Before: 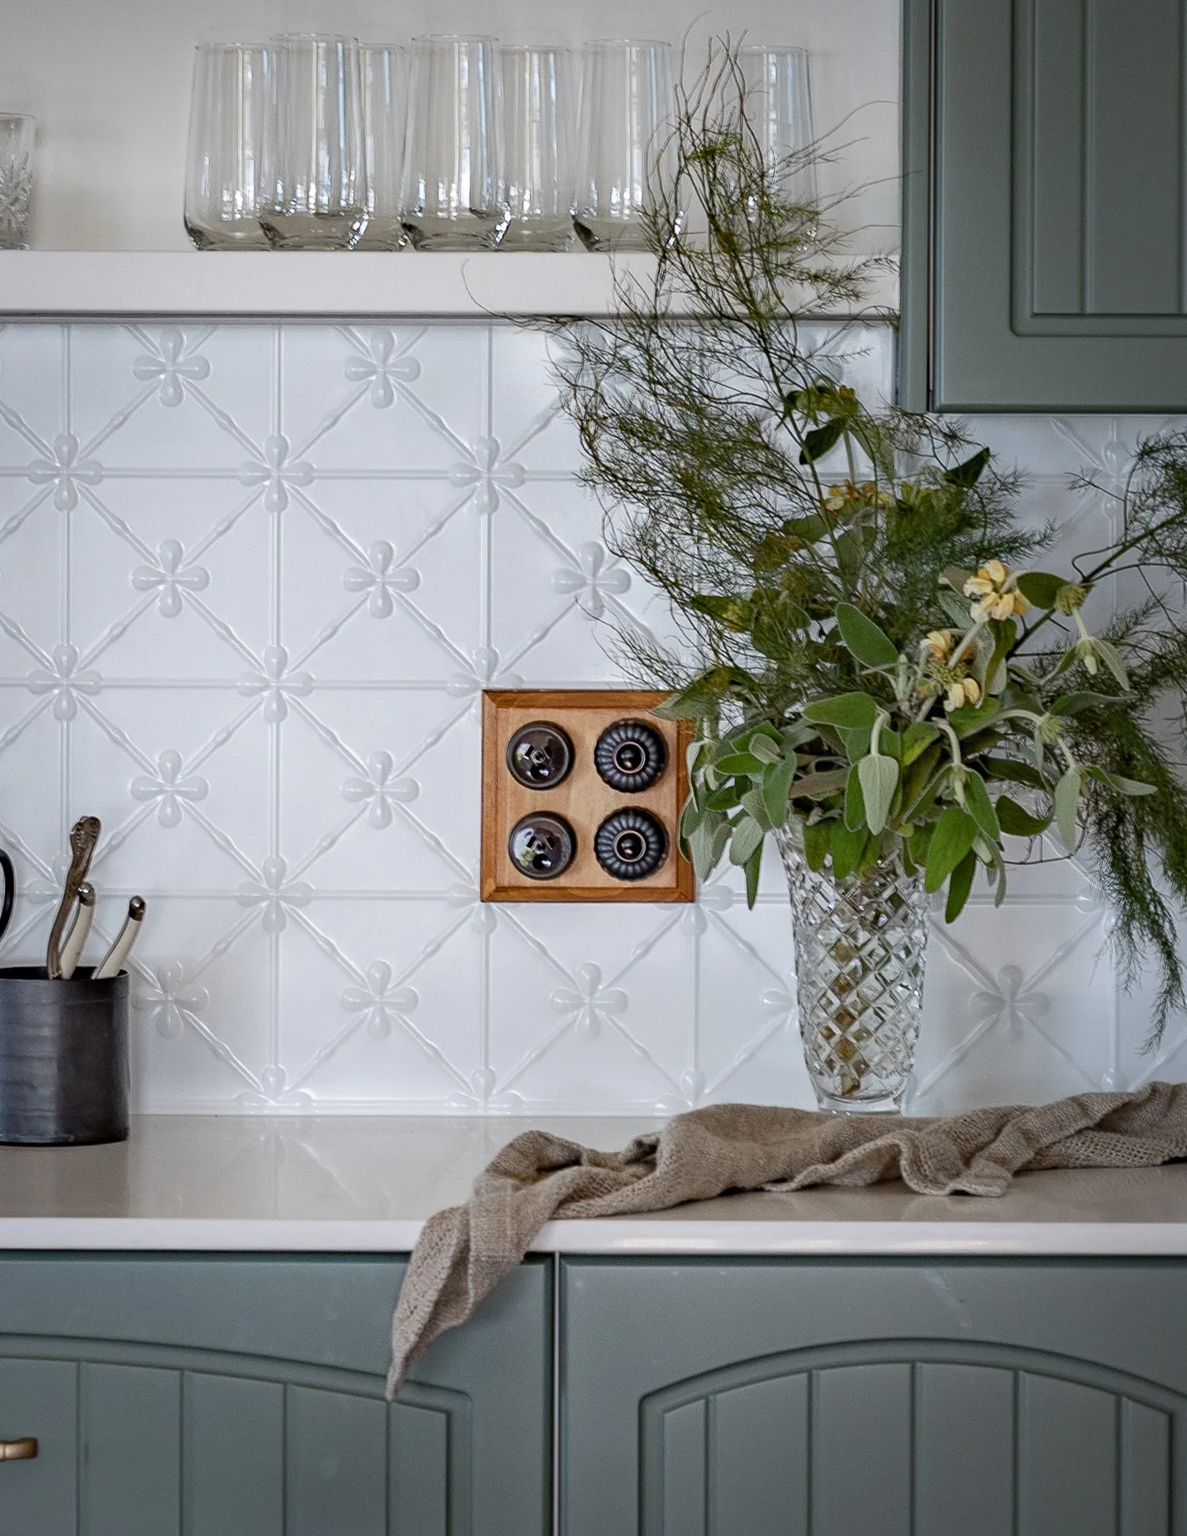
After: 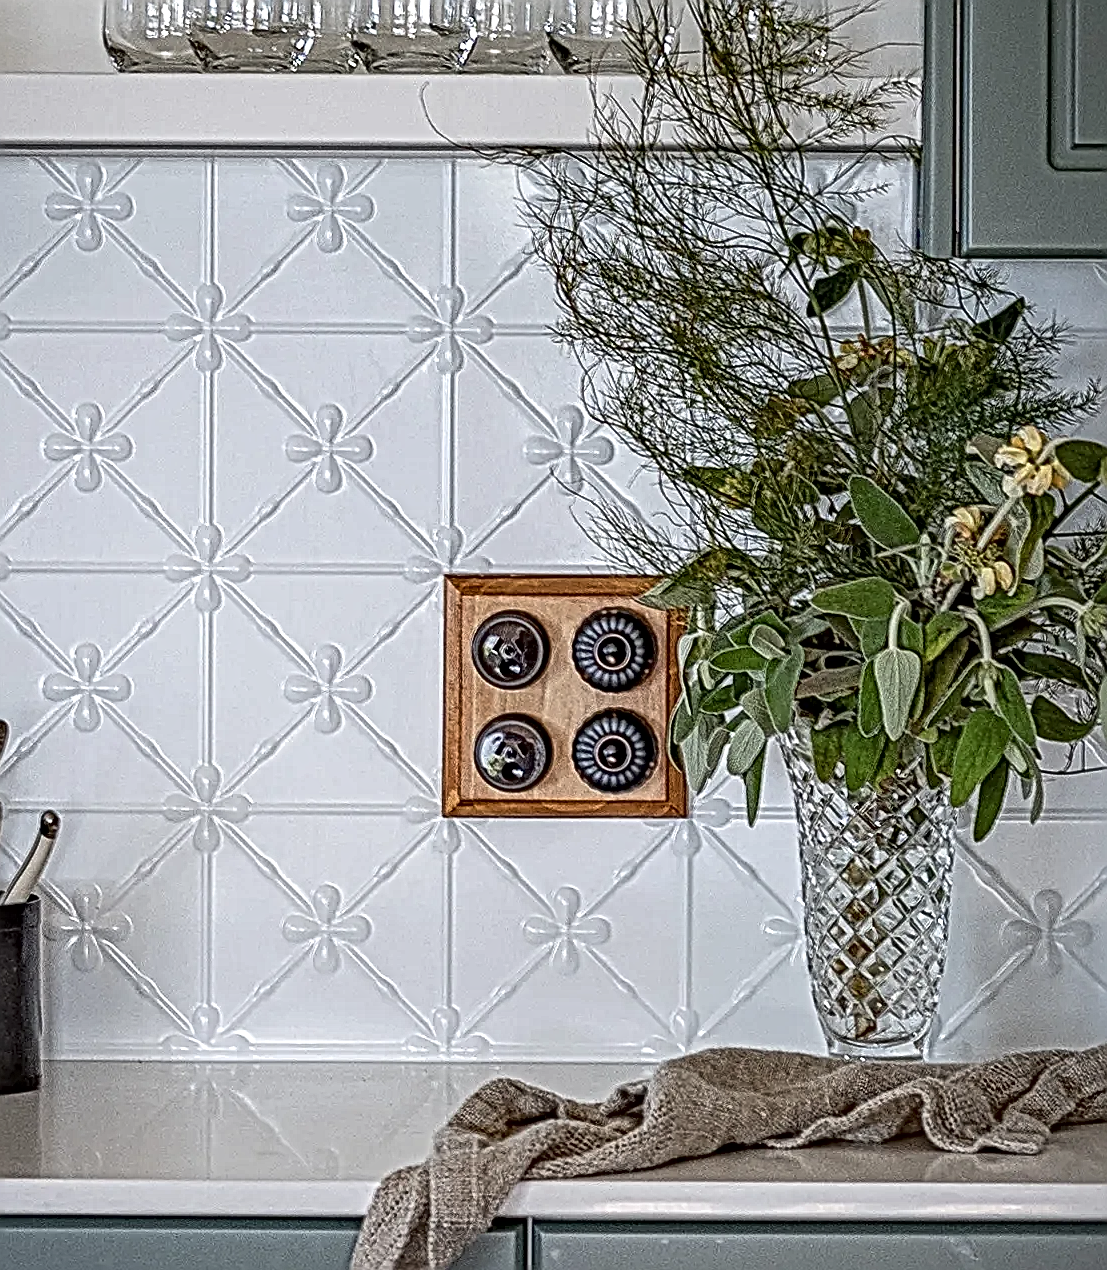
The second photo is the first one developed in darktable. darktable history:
local contrast: mode bilateral grid, contrast 19, coarseness 4, detail 299%, midtone range 0.2
sharpen: on, module defaults
crop: left 7.934%, top 12.201%, right 10.479%, bottom 15.431%
contrast brightness saturation: saturation -0.061
